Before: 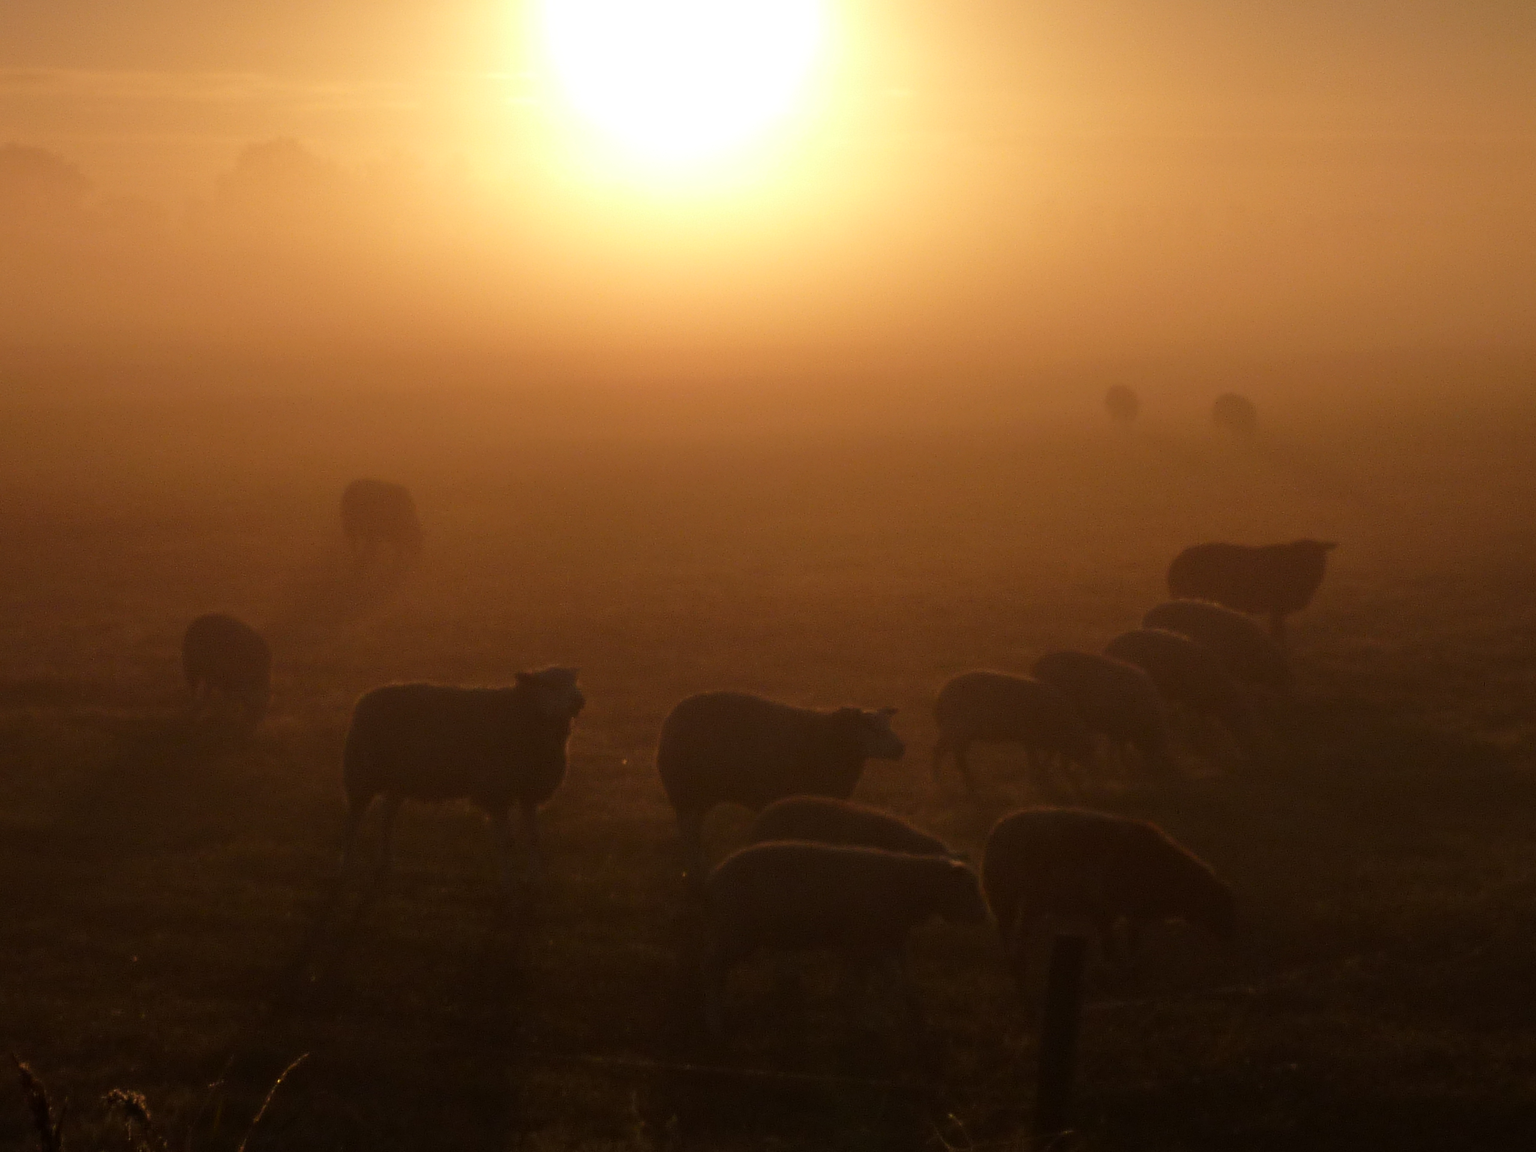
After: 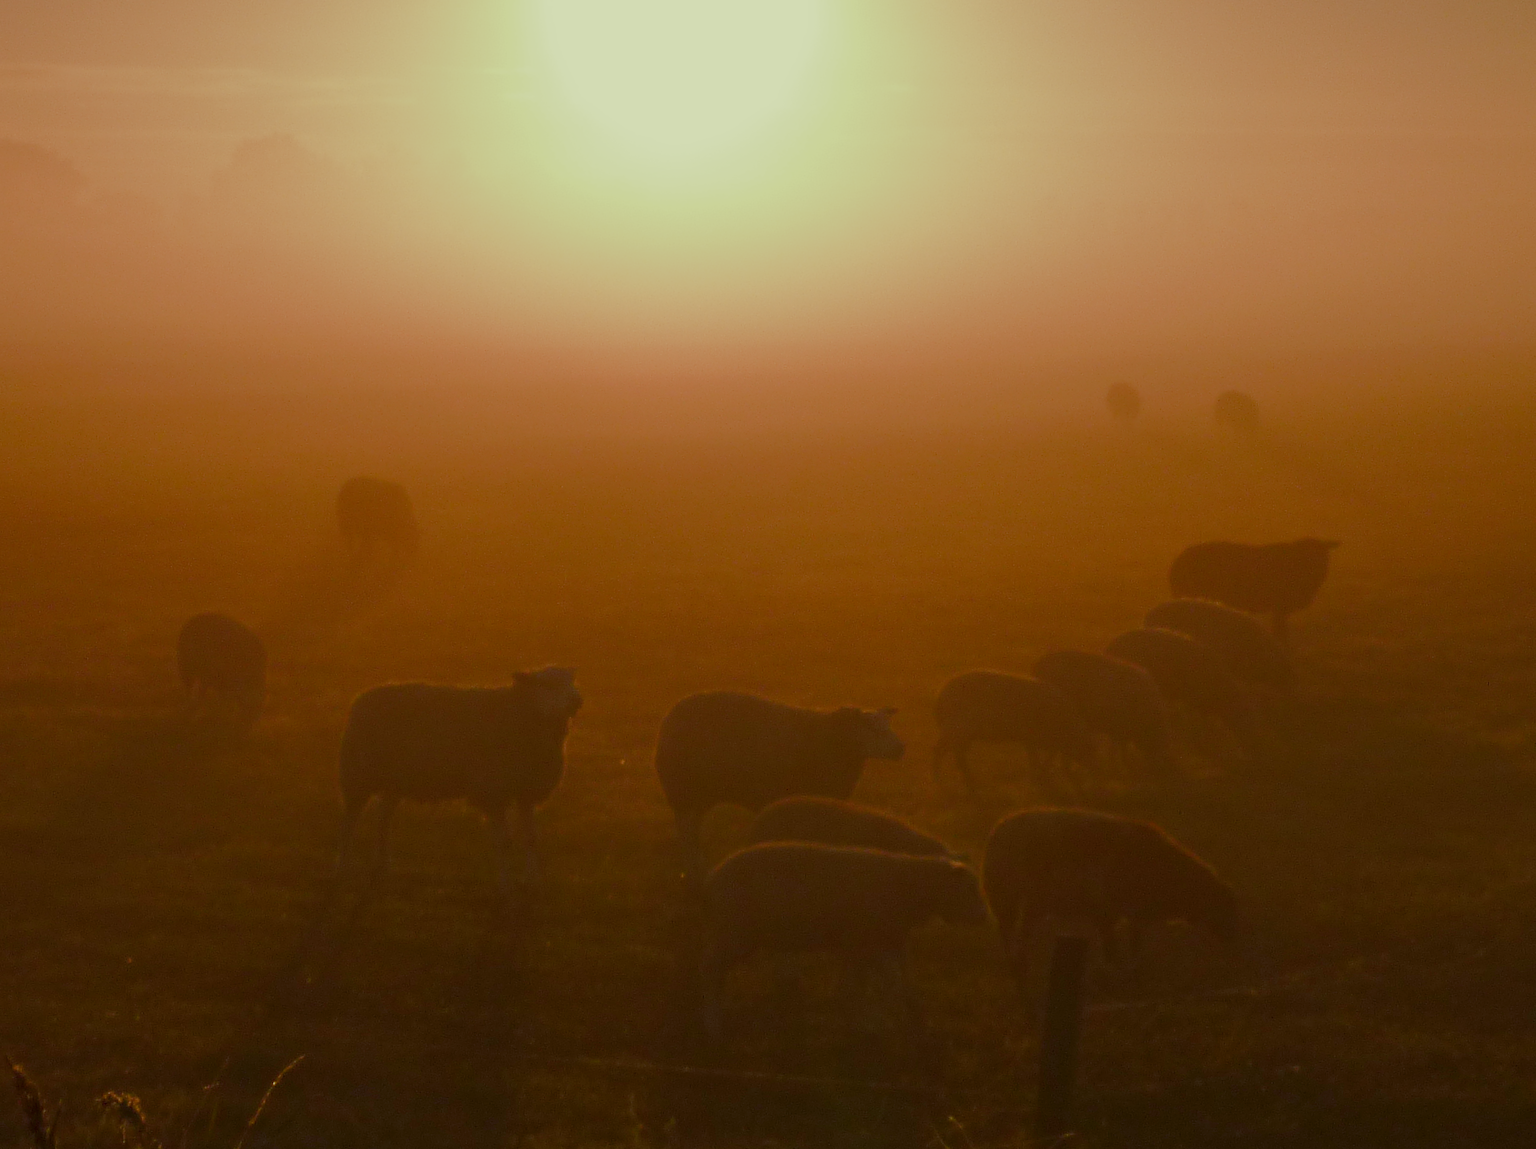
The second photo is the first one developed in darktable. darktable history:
crop: left 0.434%, top 0.485%, right 0.244%, bottom 0.386%
contrast brightness saturation: contrast 0.01, saturation -0.05
color balance rgb: shadows lift › chroma 1%, shadows lift › hue 113°, highlights gain › chroma 0.2%, highlights gain › hue 333°, perceptual saturation grading › global saturation 20%, perceptual saturation grading › highlights -50%, perceptual saturation grading › shadows 25%, contrast -30%
split-toning: shadows › hue 290.82°, shadows › saturation 0.34, highlights › saturation 0.38, balance 0, compress 50%
